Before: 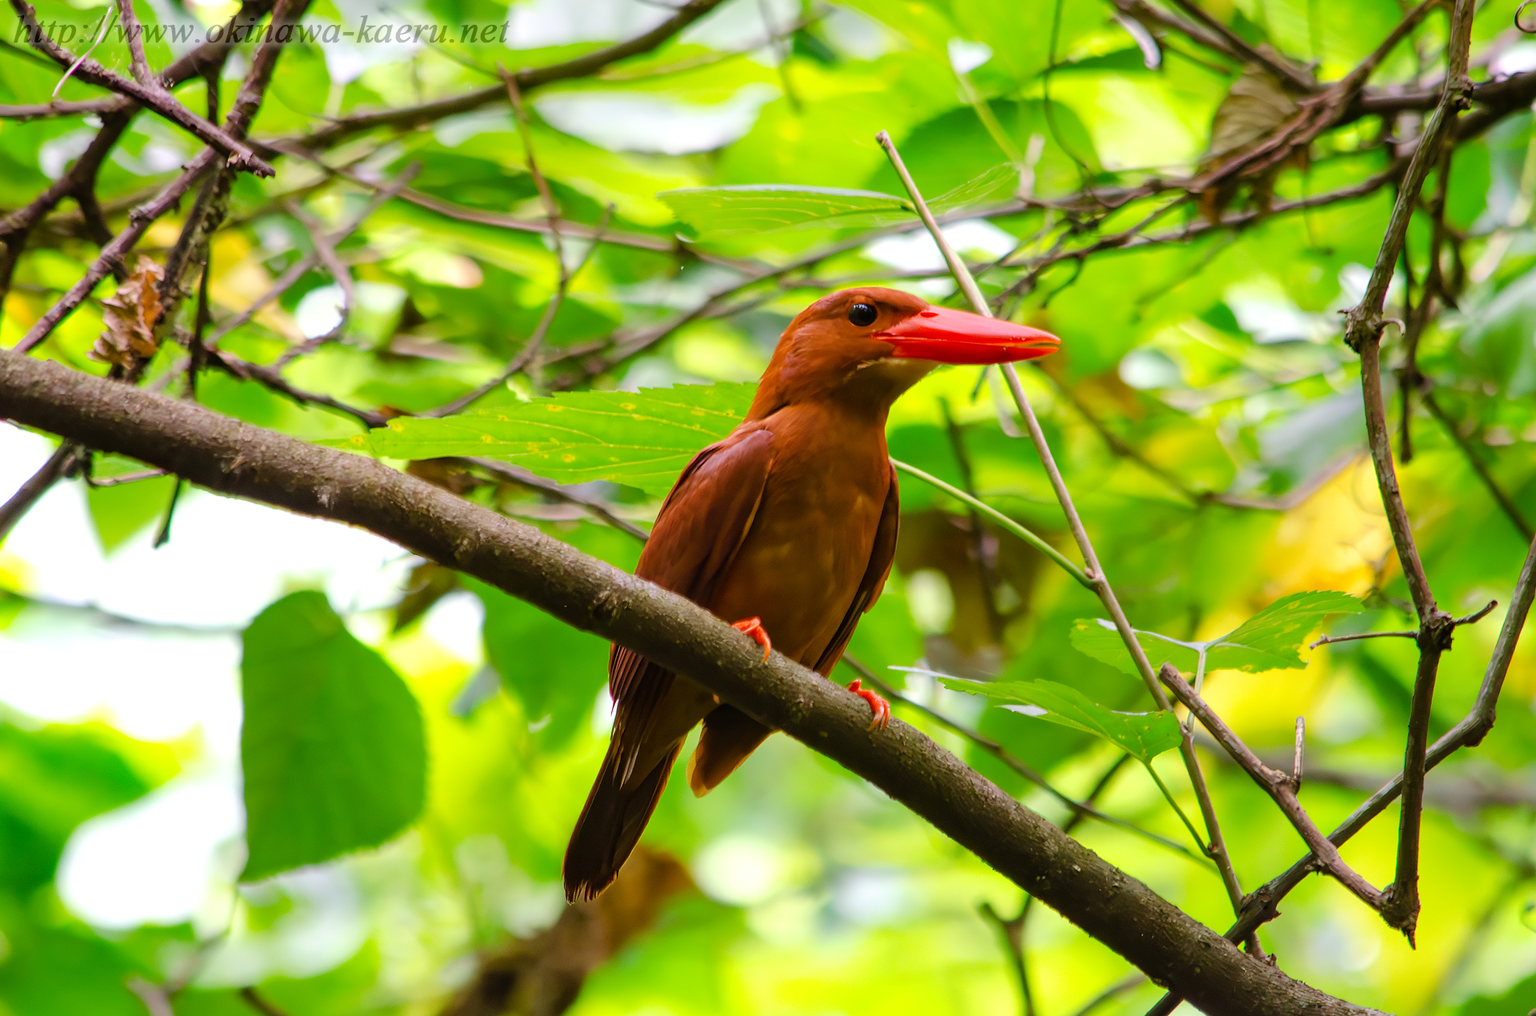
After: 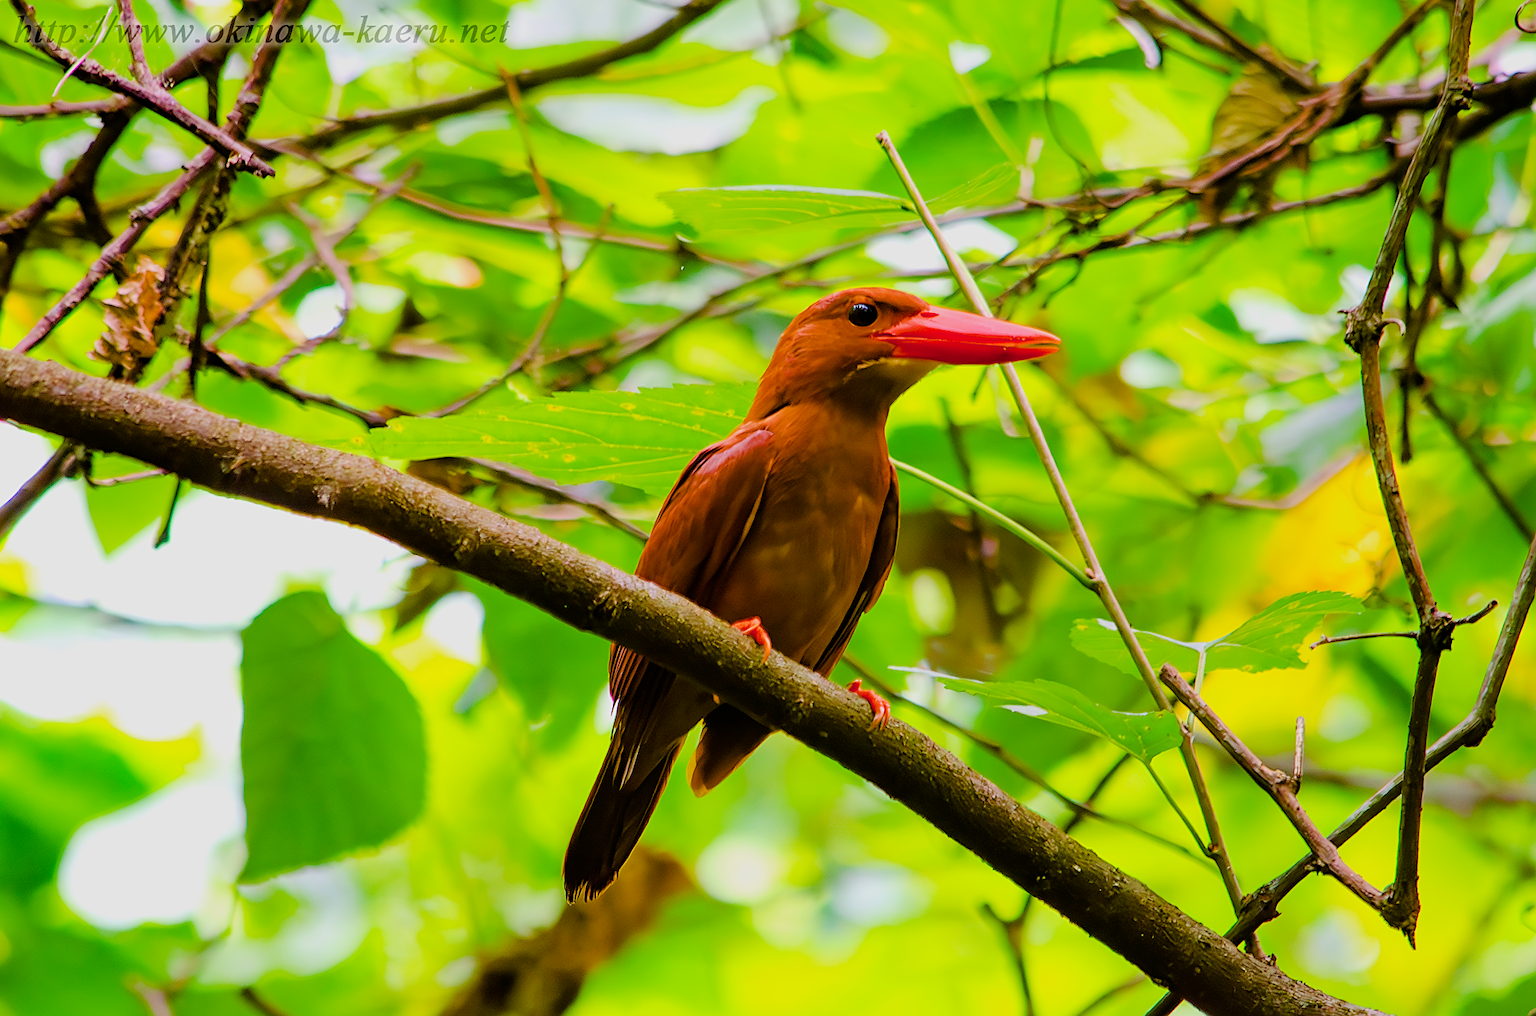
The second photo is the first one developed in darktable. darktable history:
sharpen: on, module defaults
color balance rgb: linear chroma grading › shadows 31.48%, linear chroma grading › global chroma -2.379%, linear chroma grading › mid-tones 3.839%, perceptual saturation grading › global saturation 25.859%, perceptual brilliance grading › global brilliance 11.596%, global vibrance 20%
filmic rgb: black relative exposure -7.65 EV, white relative exposure 4.56 EV, threshold 5.98 EV, hardness 3.61, enable highlight reconstruction true
haze removal: compatibility mode true, adaptive false
